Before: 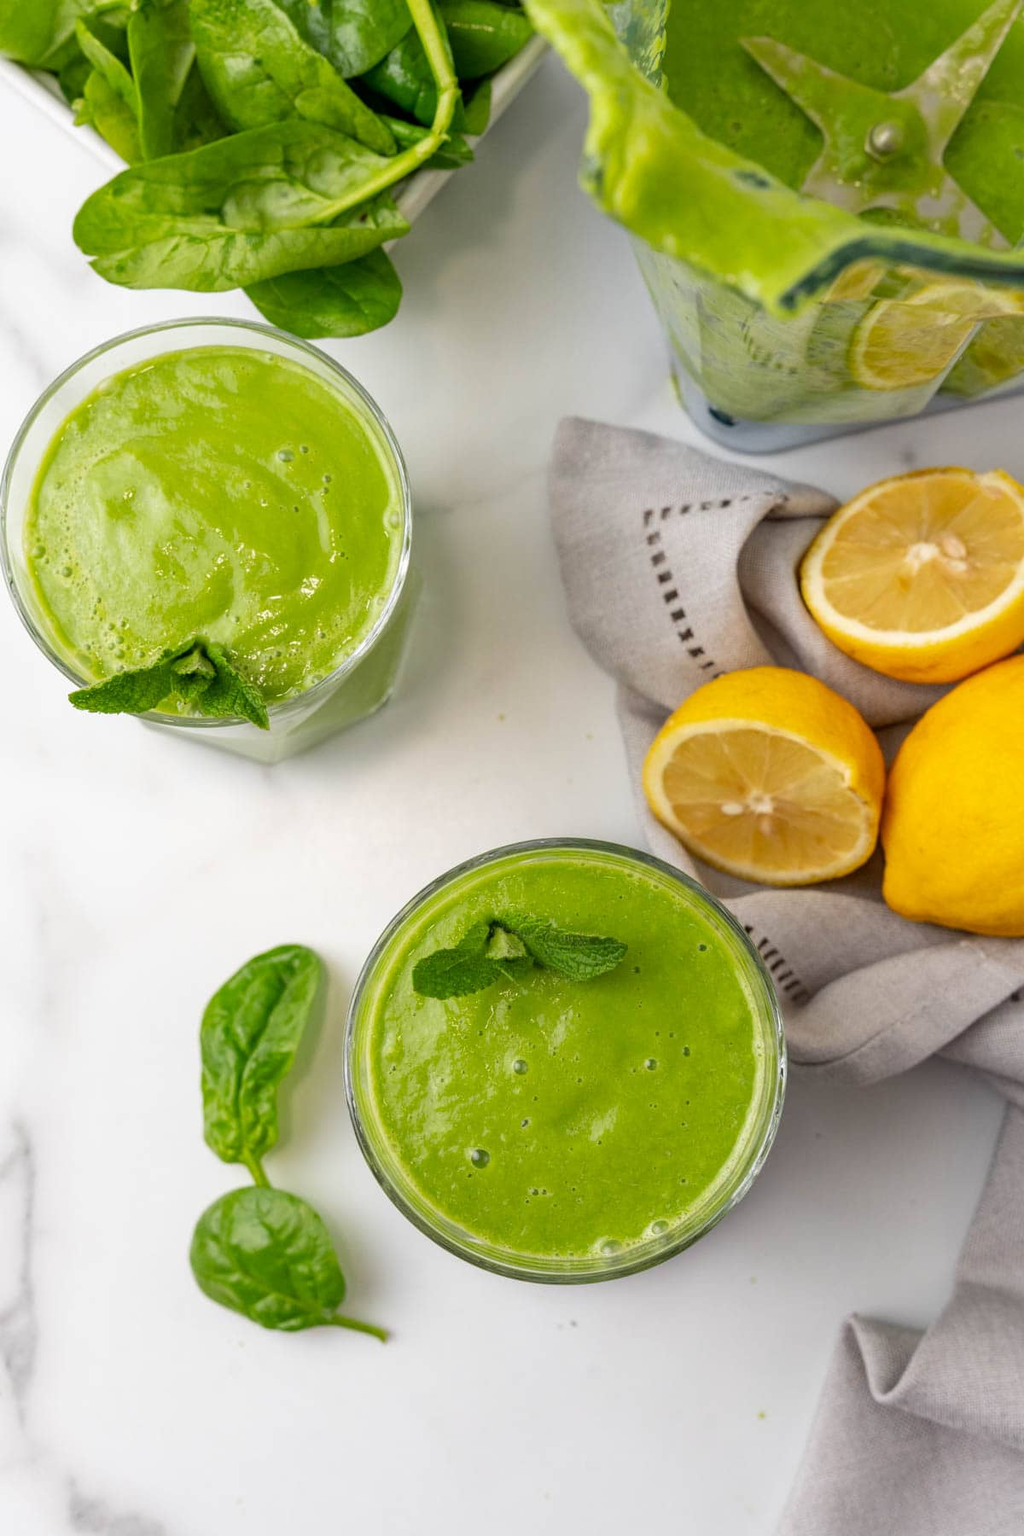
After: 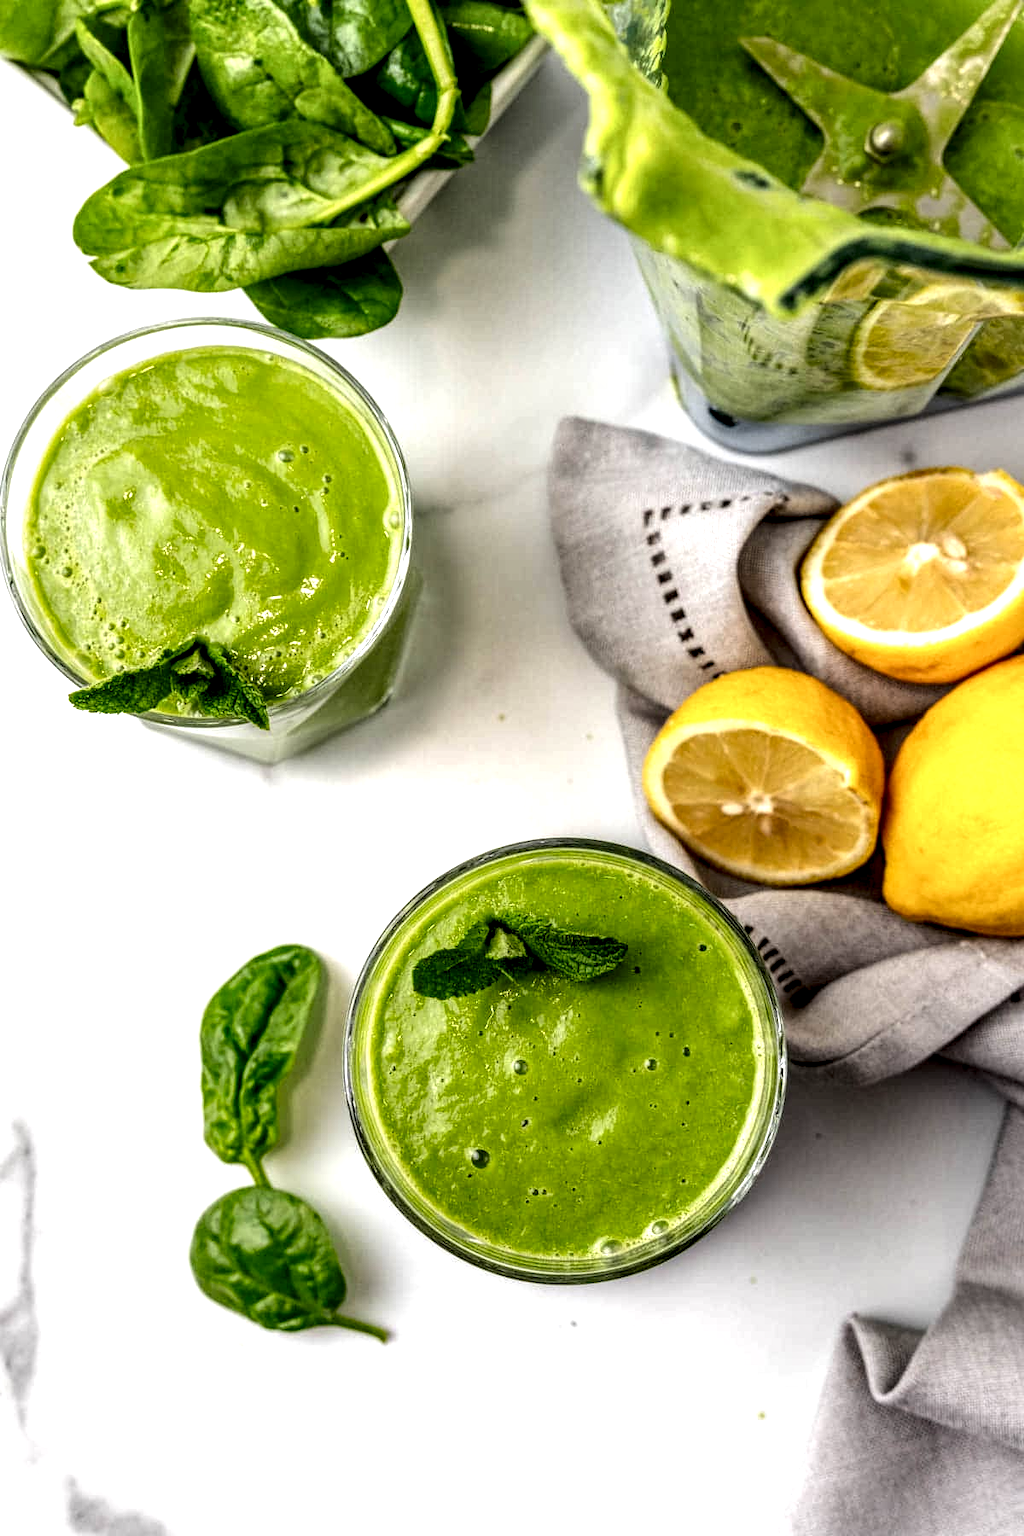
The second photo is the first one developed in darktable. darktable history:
local contrast: detail 203%
tone equalizer: -8 EV -0.417 EV, -7 EV -0.389 EV, -6 EV -0.333 EV, -5 EV -0.222 EV, -3 EV 0.222 EV, -2 EV 0.333 EV, -1 EV 0.389 EV, +0 EV 0.417 EV, edges refinement/feathering 500, mask exposure compensation -1.57 EV, preserve details no
